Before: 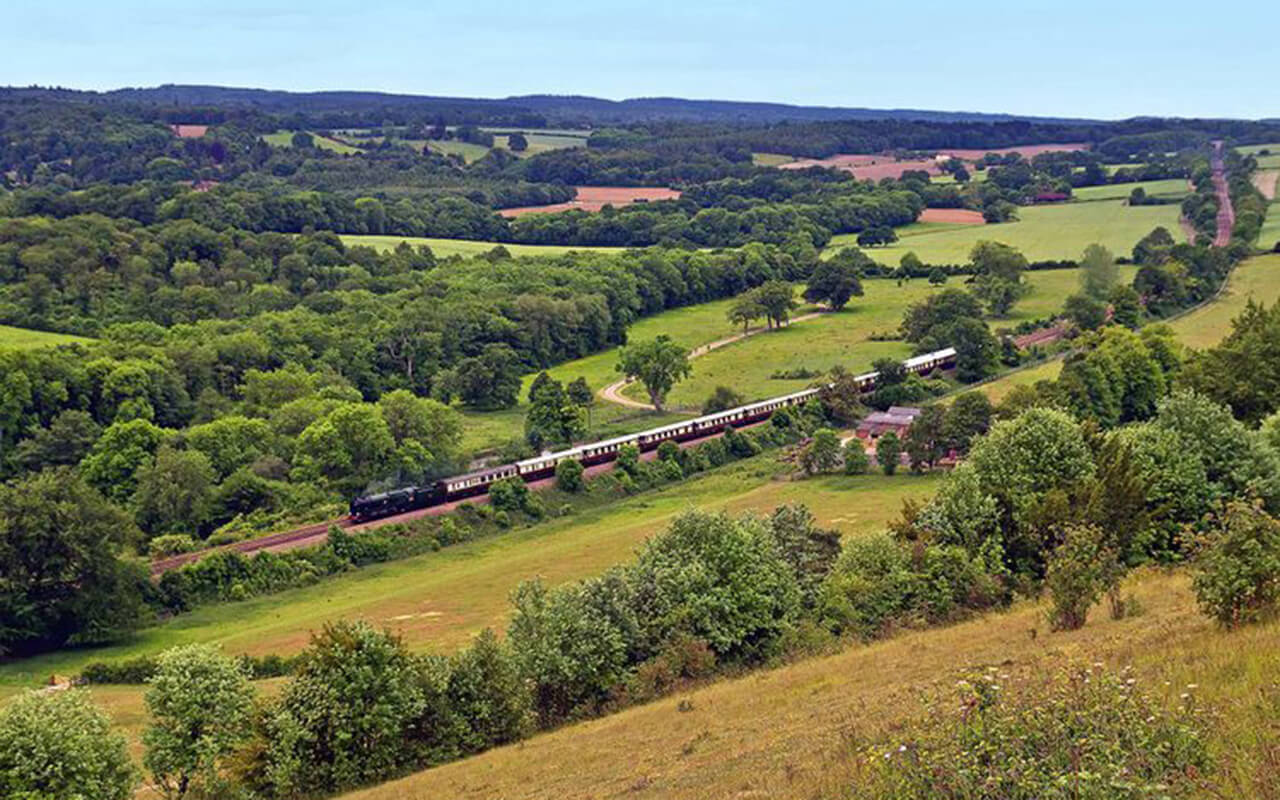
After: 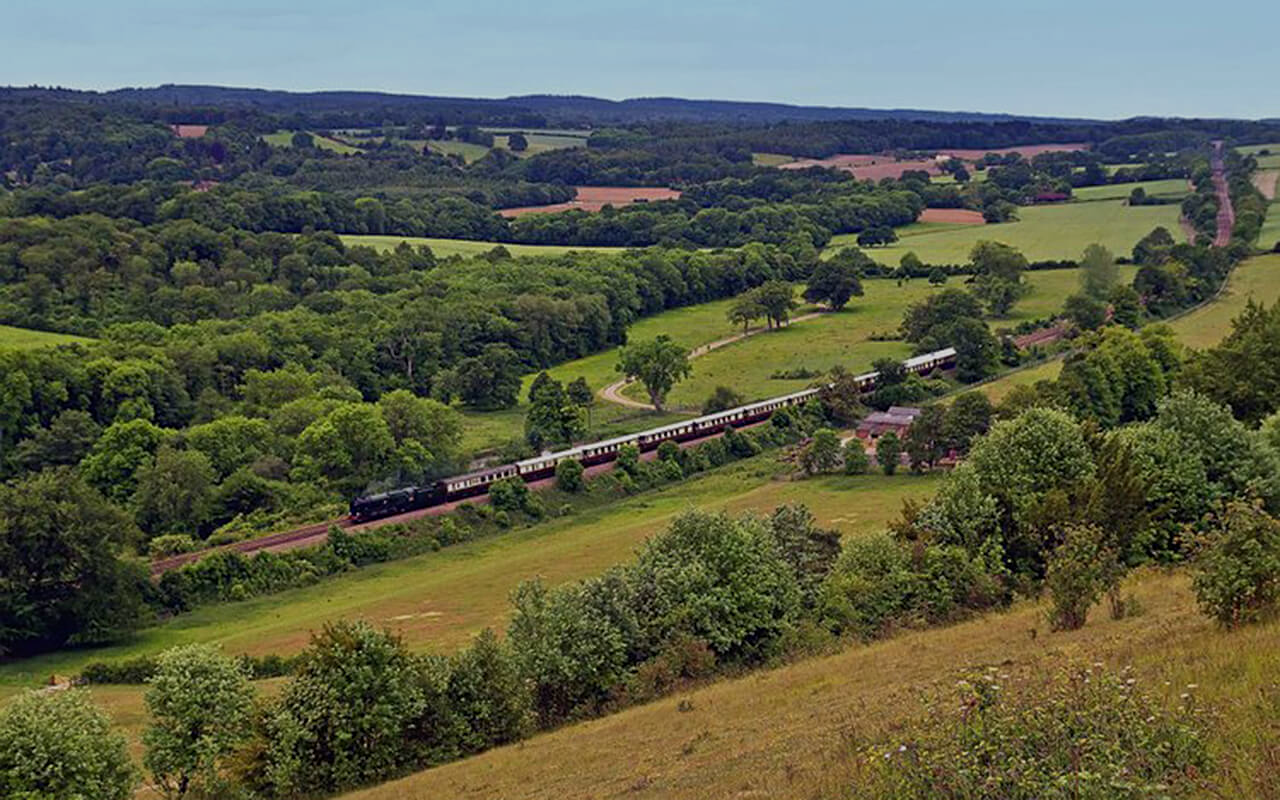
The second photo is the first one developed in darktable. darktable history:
exposure: black level correction 0, exposure -0.707 EV, compensate exposure bias true, compensate highlight preservation false
sharpen: amount 0.217
